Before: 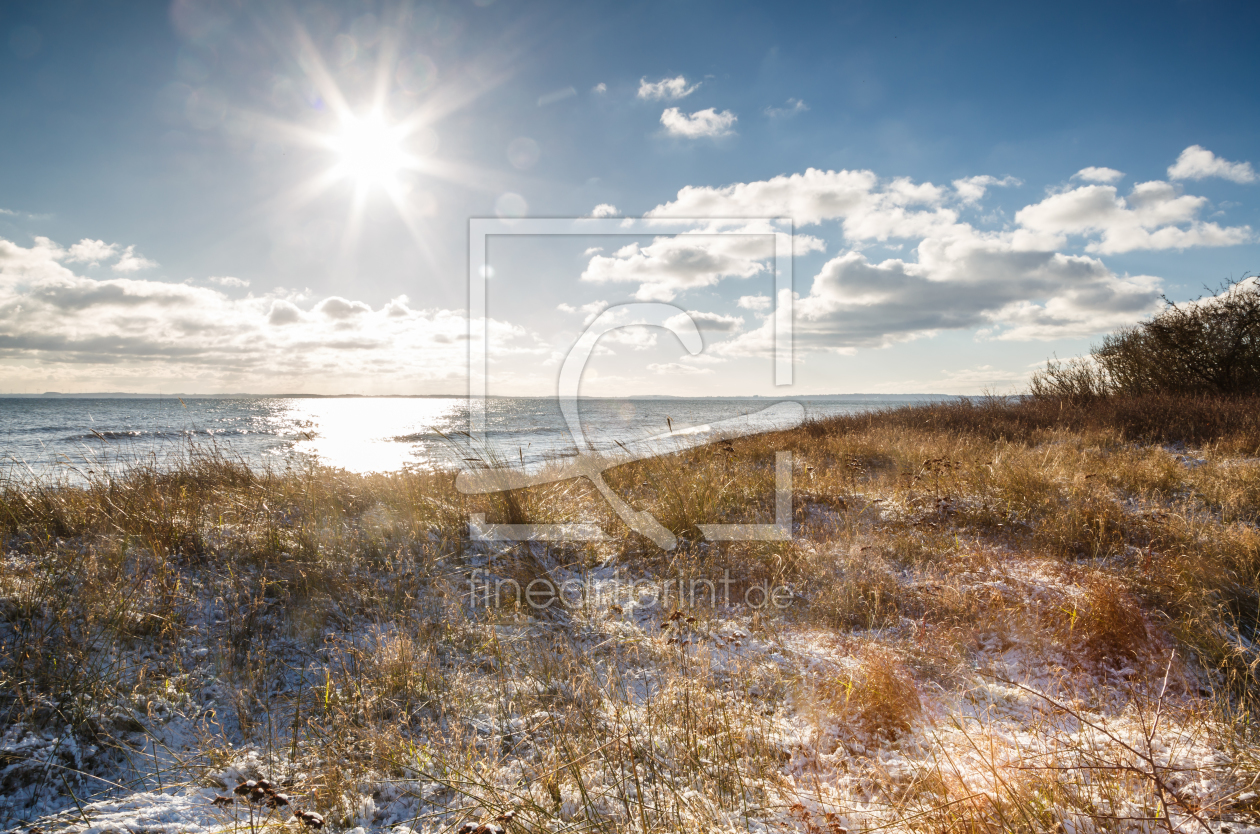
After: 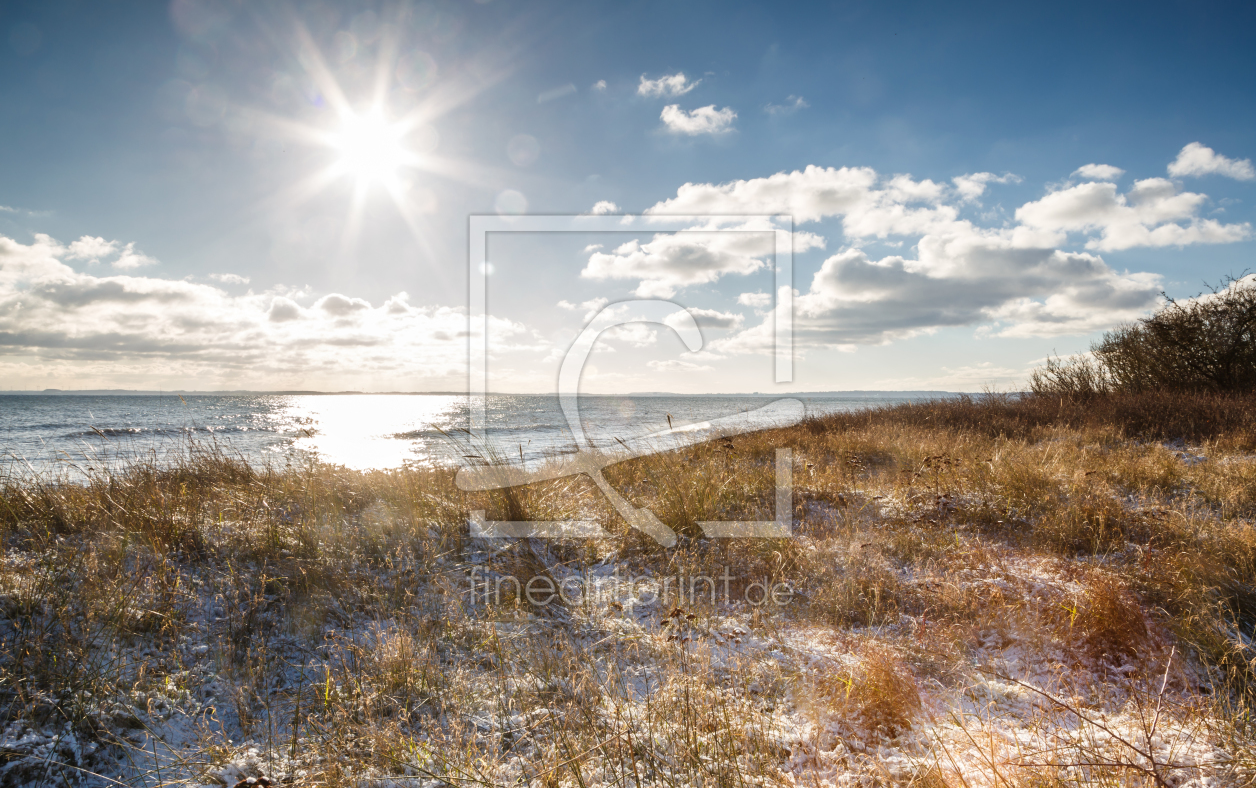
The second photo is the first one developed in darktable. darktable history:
tone equalizer: mask exposure compensation -0.507 EV
crop: top 0.382%, right 0.262%, bottom 5.081%
